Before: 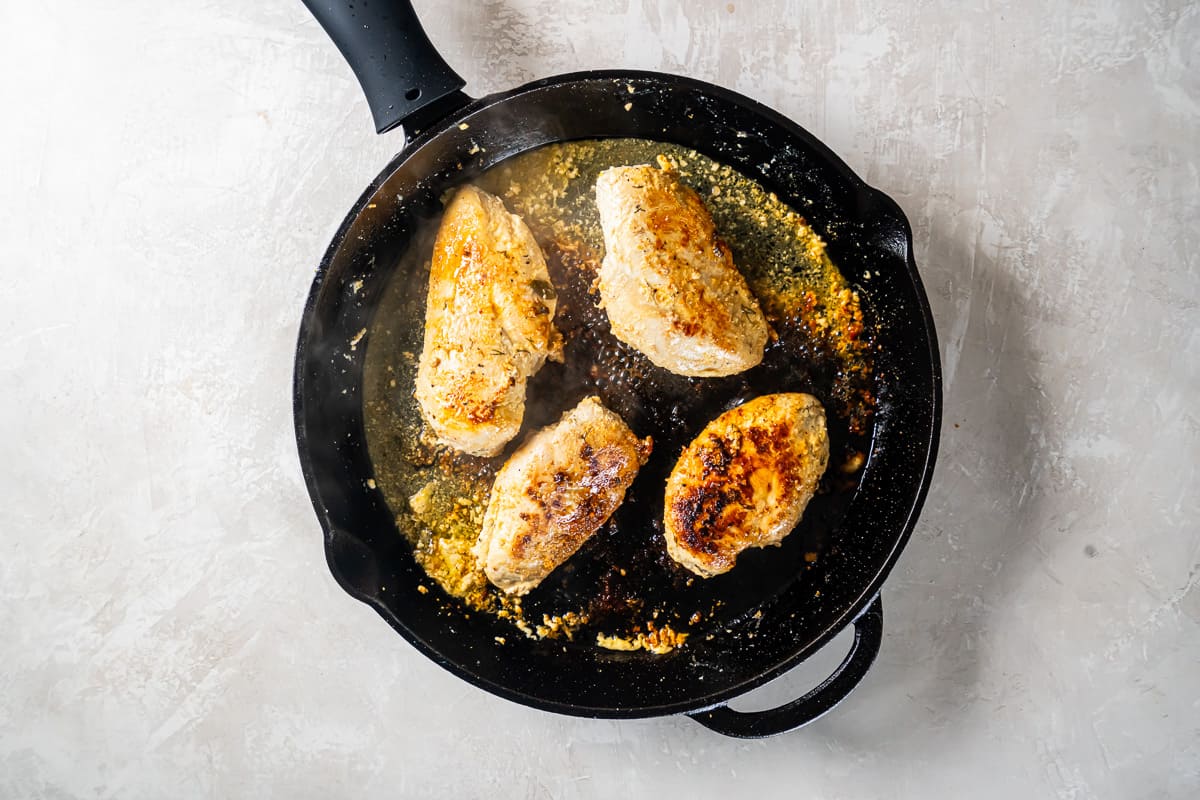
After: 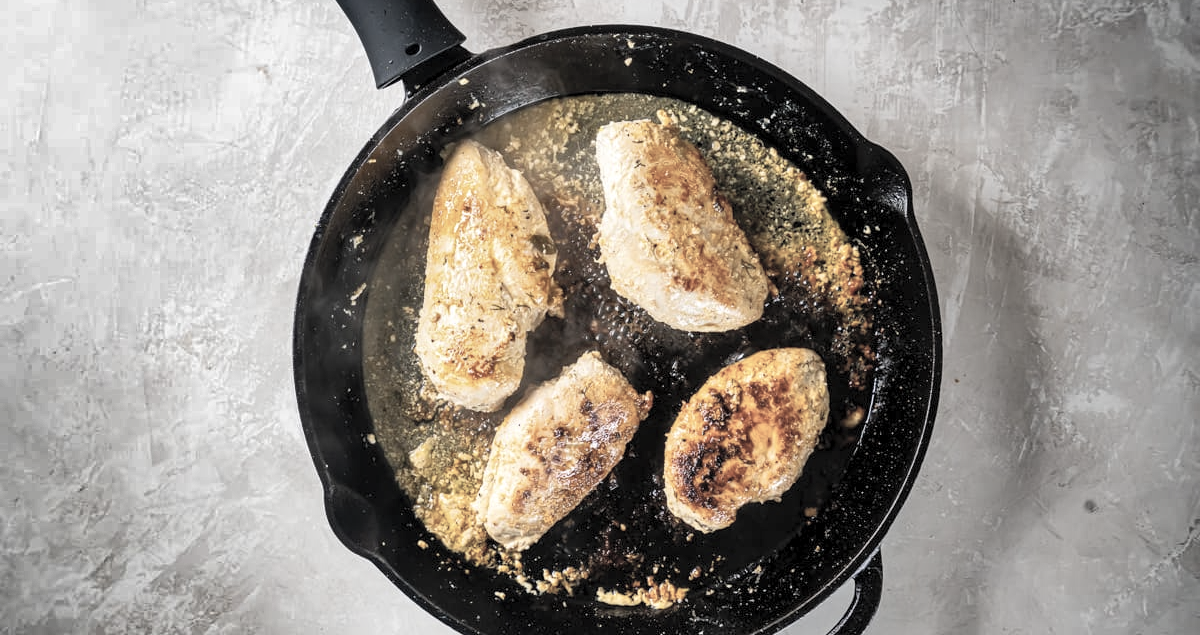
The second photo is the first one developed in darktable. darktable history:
shadows and highlights: shadows 20.91, highlights -82.73, soften with gaussian
crop and rotate: top 5.667%, bottom 14.937%
contrast brightness saturation: brightness 0.18, saturation -0.5
local contrast: highlights 100%, shadows 100%, detail 120%, midtone range 0.2
